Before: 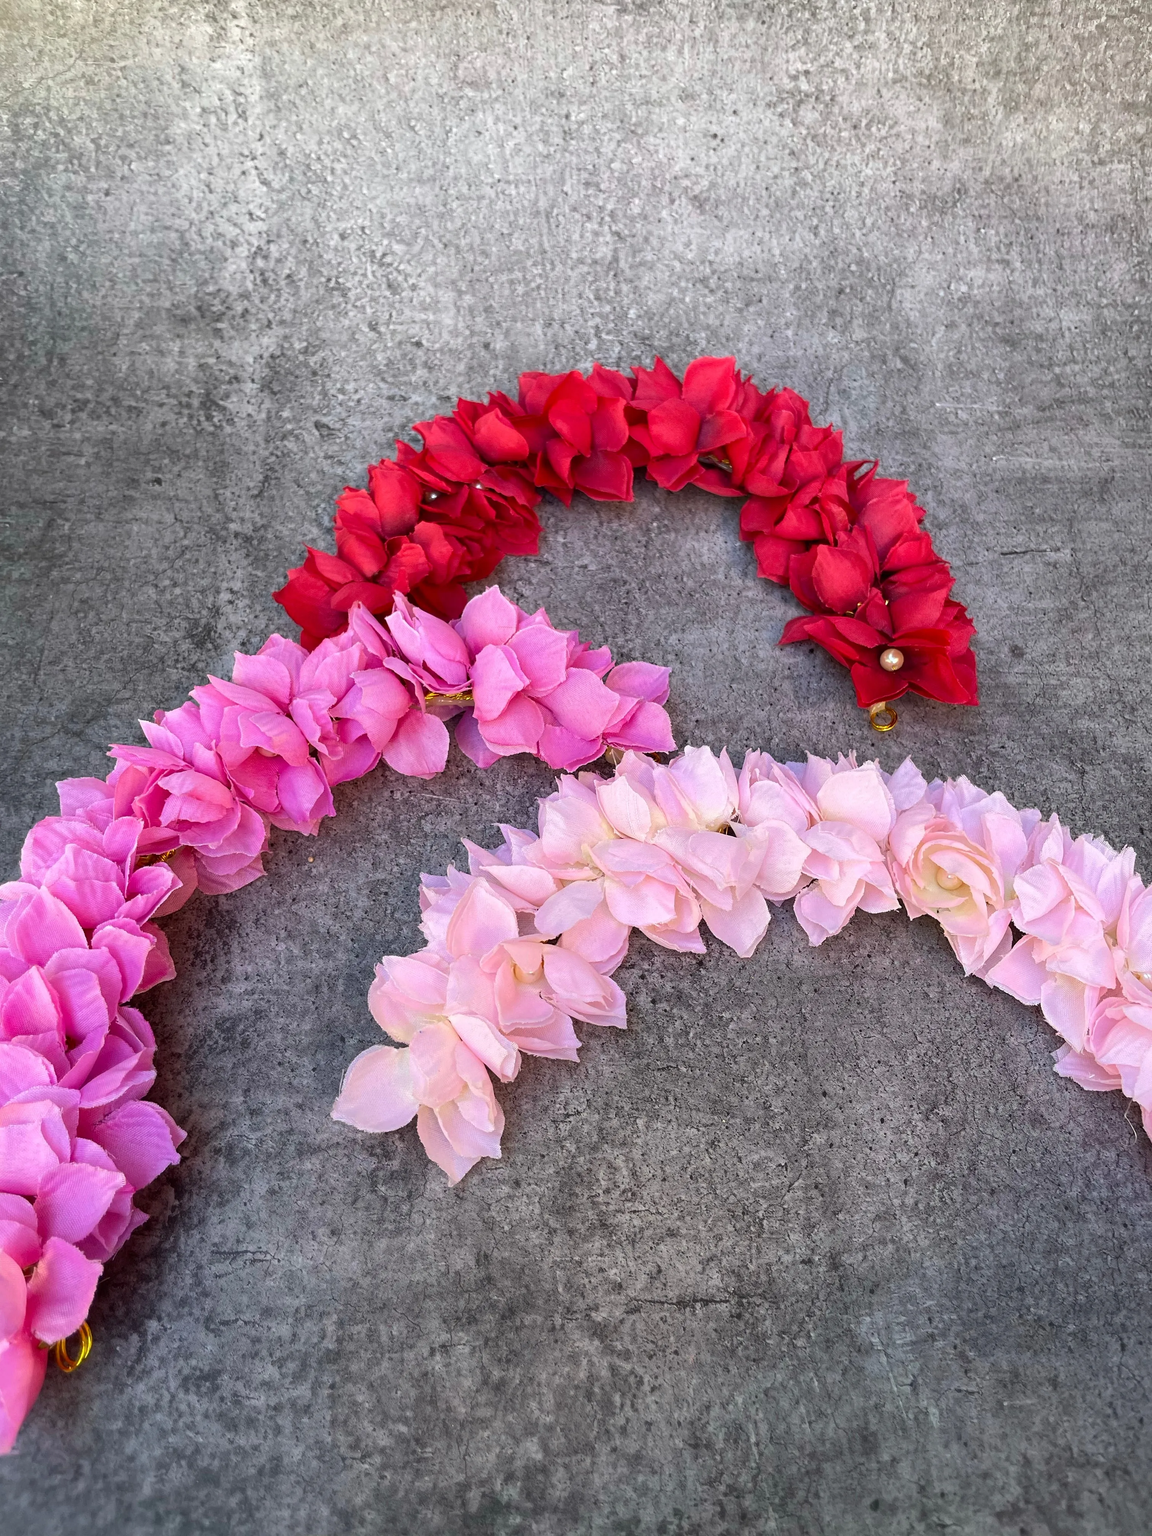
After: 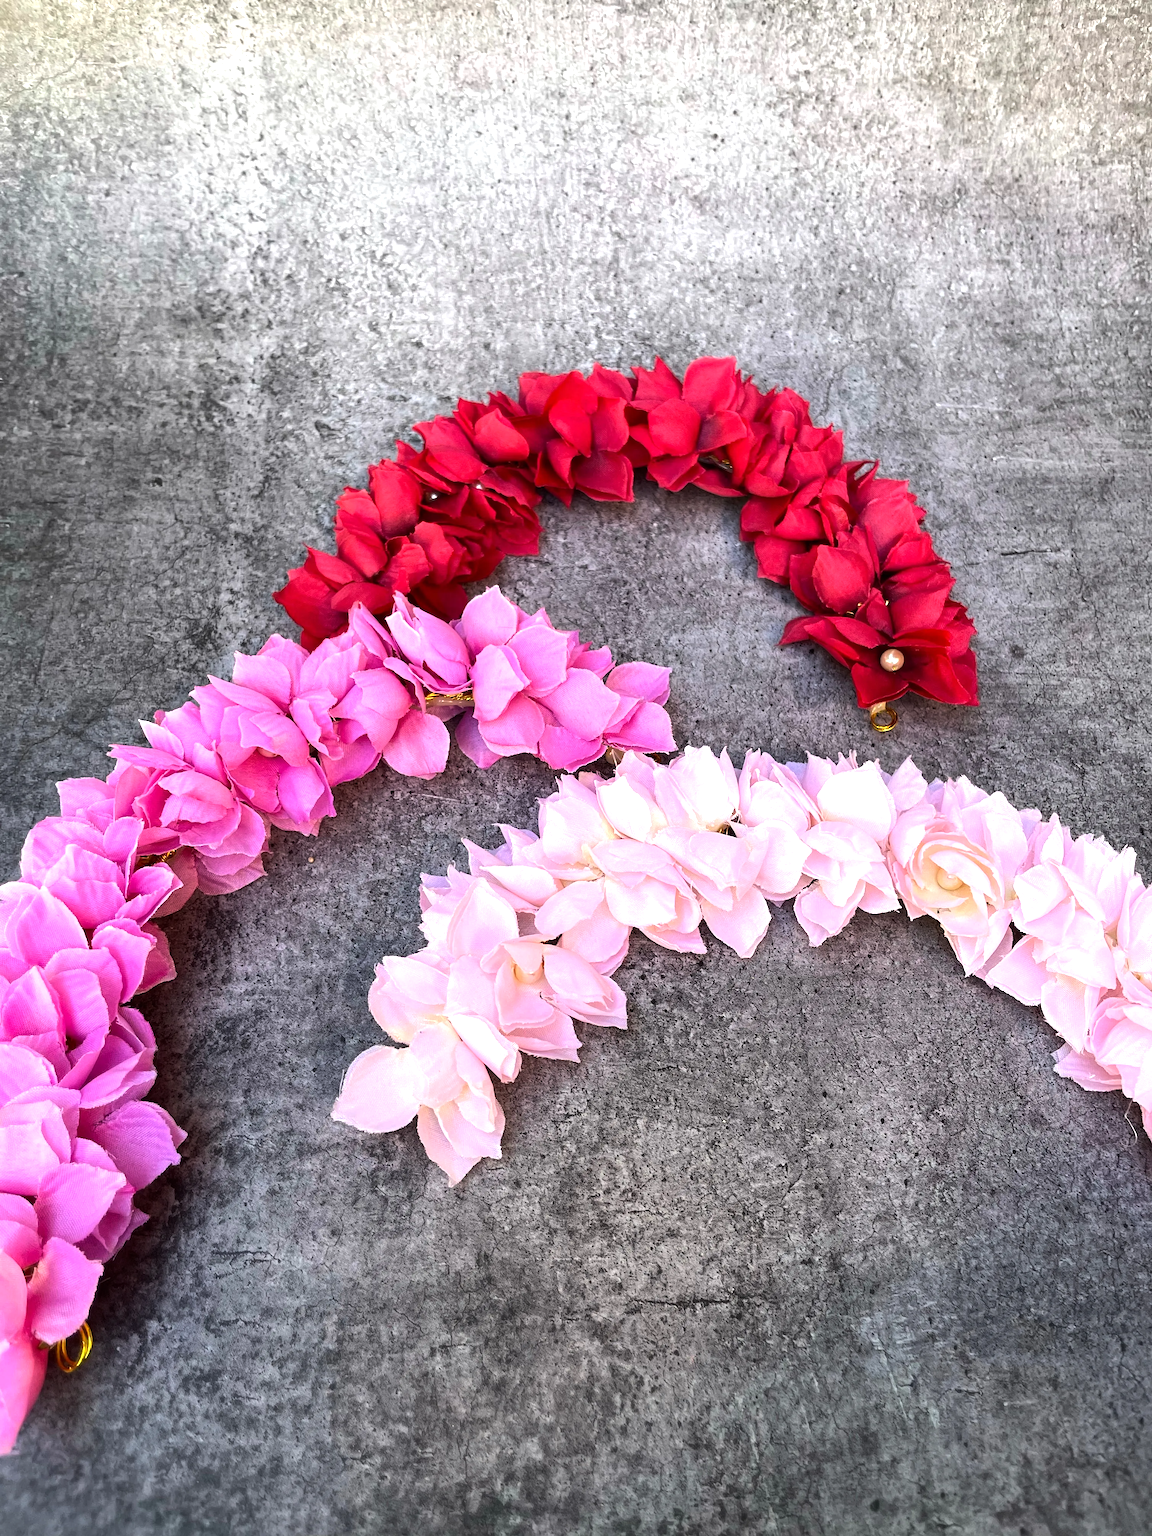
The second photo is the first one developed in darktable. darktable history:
tone equalizer: -8 EV -0.712 EV, -7 EV -0.714 EV, -6 EV -0.596 EV, -5 EV -0.401 EV, -3 EV 0.389 EV, -2 EV 0.6 EV, -1 EV 0.686 EV, +0 EV 0.751 EV, edges refinement/feathering 500, mask exposure compensation -1.57 EV, preserve details no
